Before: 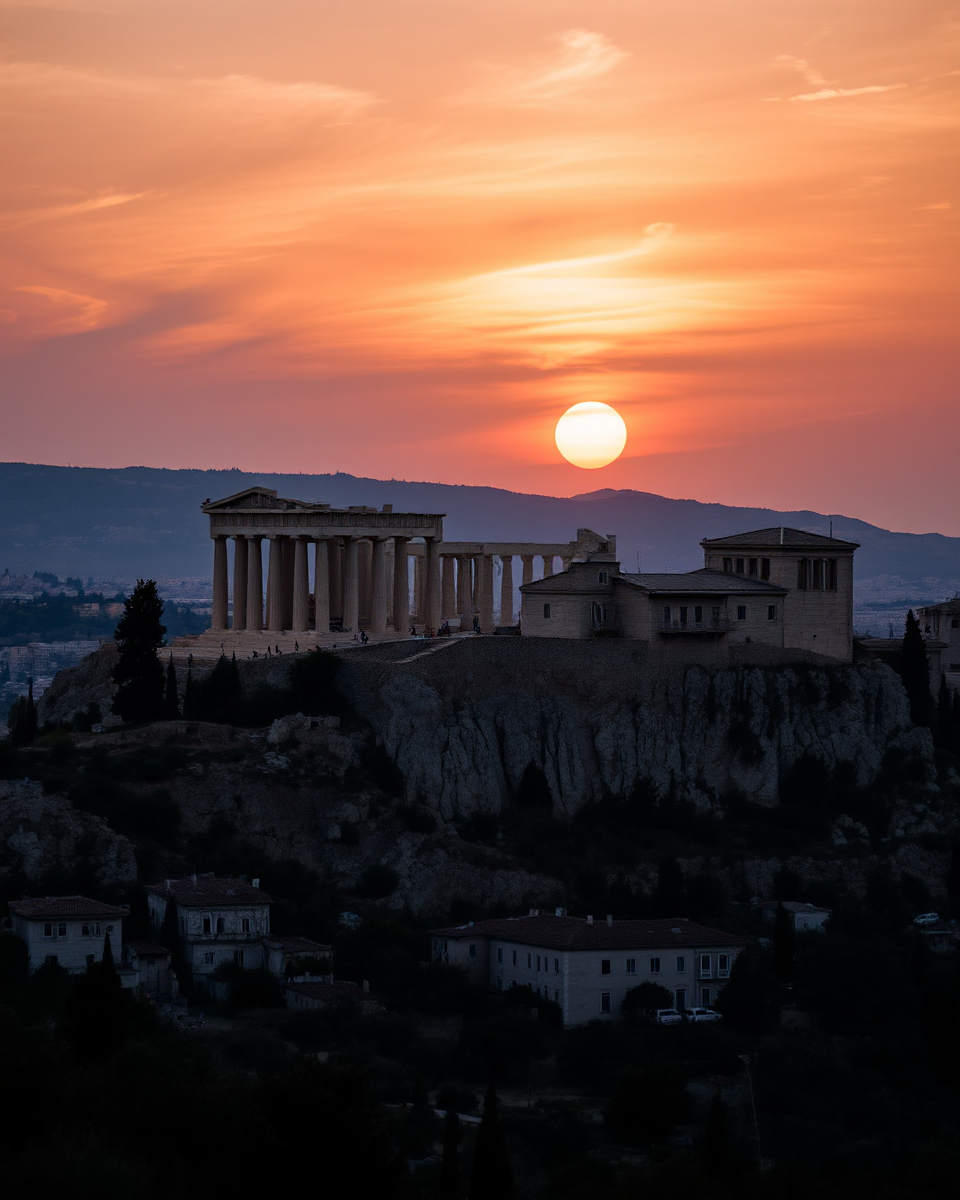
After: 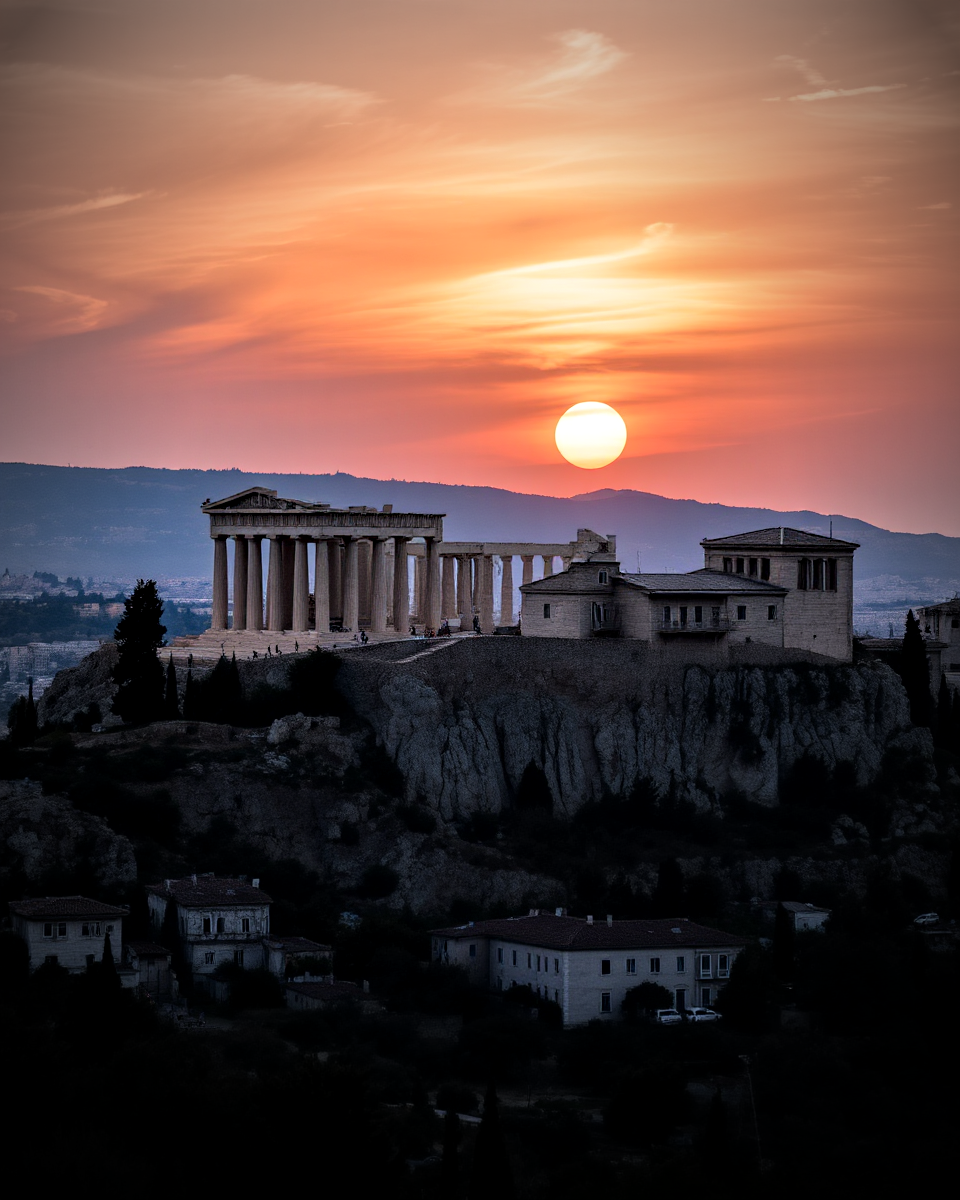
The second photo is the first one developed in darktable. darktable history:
tone equalizer: -7 EV 0.15 EV, -6 EV 0.6 EV, -5 EV 1.15 EV, -4 EV 1.33 EV, -3 EV 1.15 EV, -2 EV 0.6 EV, -1 EV 0.15 EV, mask exposure compensation -0.5 EV
local contrast: on, module defaults
vignetting: fall-off start 67.5%, fall-off radius 67.23%, brightness -0.813, automatic ratio true
